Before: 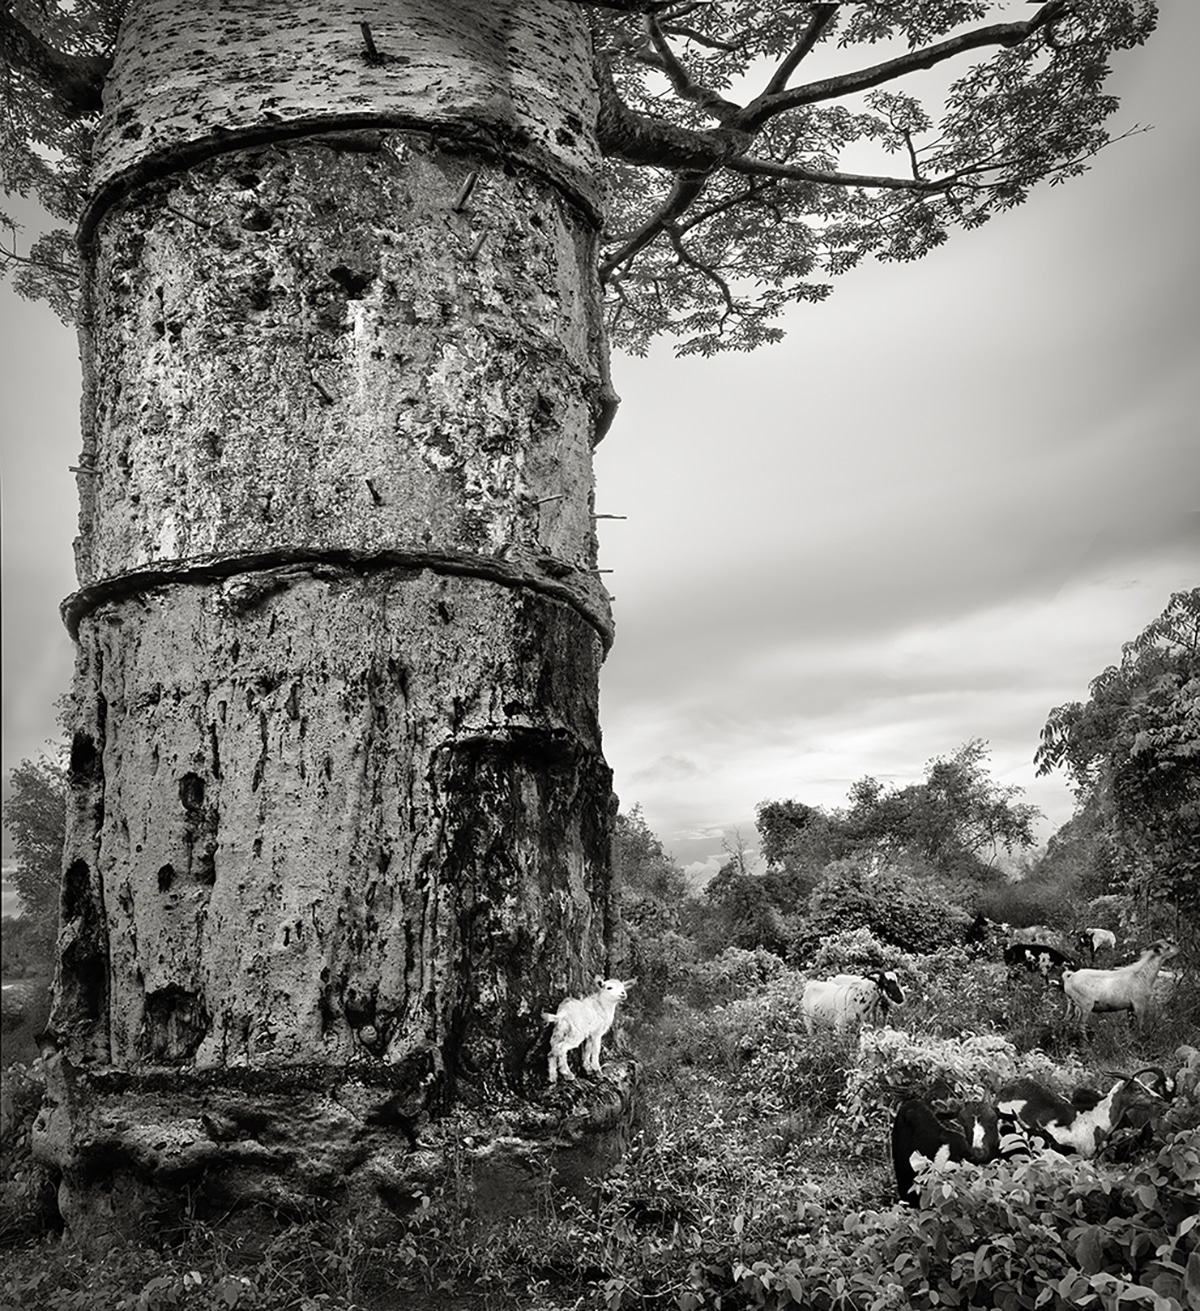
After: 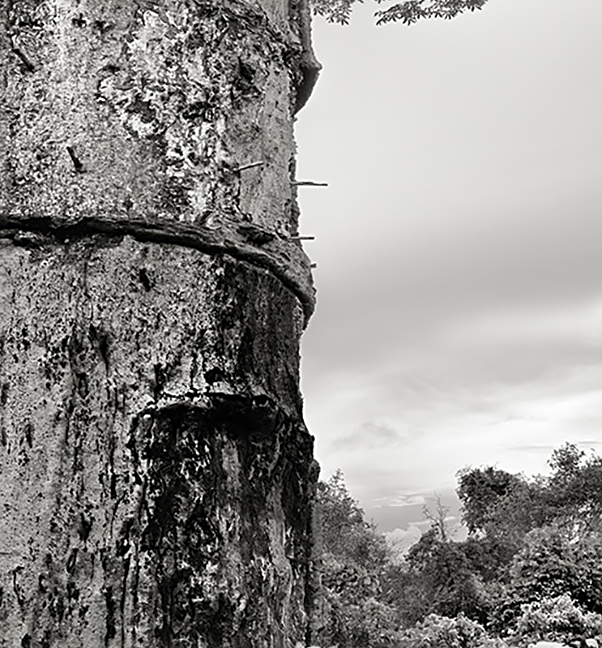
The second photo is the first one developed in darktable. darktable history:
crop: left 24.981%, top 25.402%, right 24.833%, bottom 25.127%
sharpen: radius 2.498, amount 0.34
contrast brightness saturation: saturation -0.057
